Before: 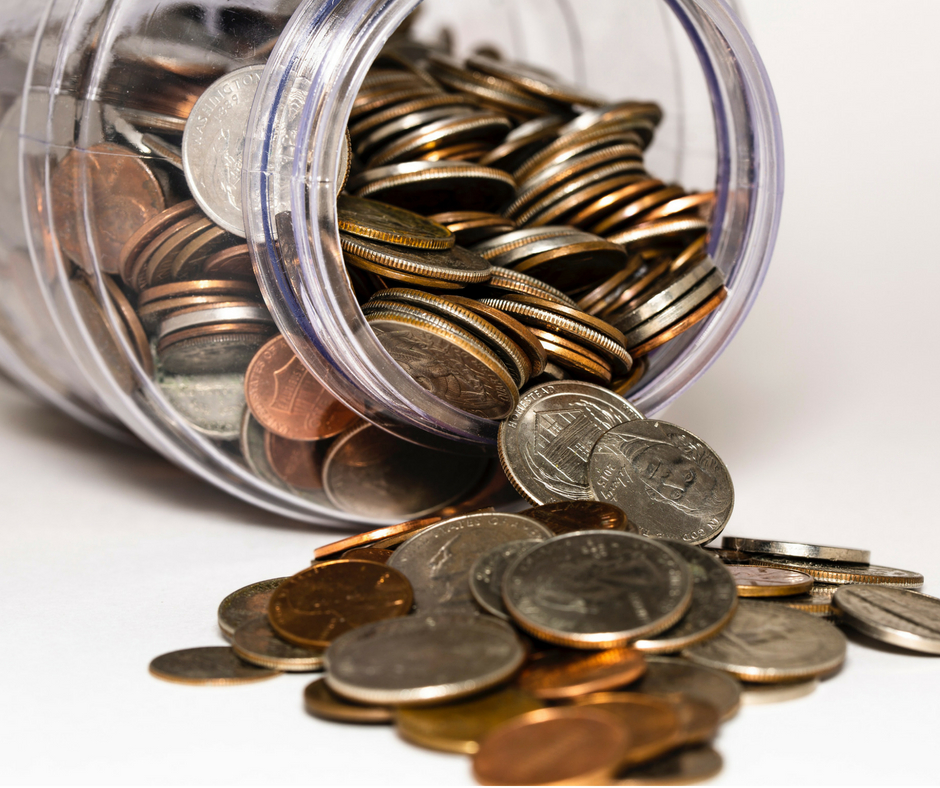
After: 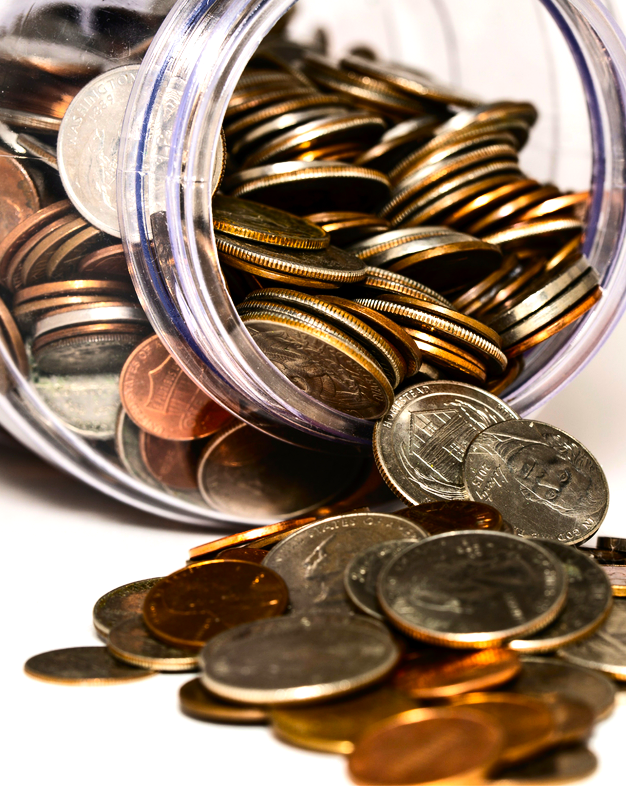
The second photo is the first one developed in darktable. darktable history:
tone equalizer: -8 EV -0.417 EV, -7 EV -0.389 EV, -6 EV -0.333 EV, -5 EV -0.222 EV, -3 EV 0.222 EV, -2 EV 0.333 EV, -1 EV 0.389 EV, +0 EV 0.417 EV, edges refinement/feathering 500, mask exposure compensation -1.57 EV, preserve details no
contrast brightness saturation: contrast 0.16, saturation 0.32
crop and rotate: left 13.409%, right 19.924%
